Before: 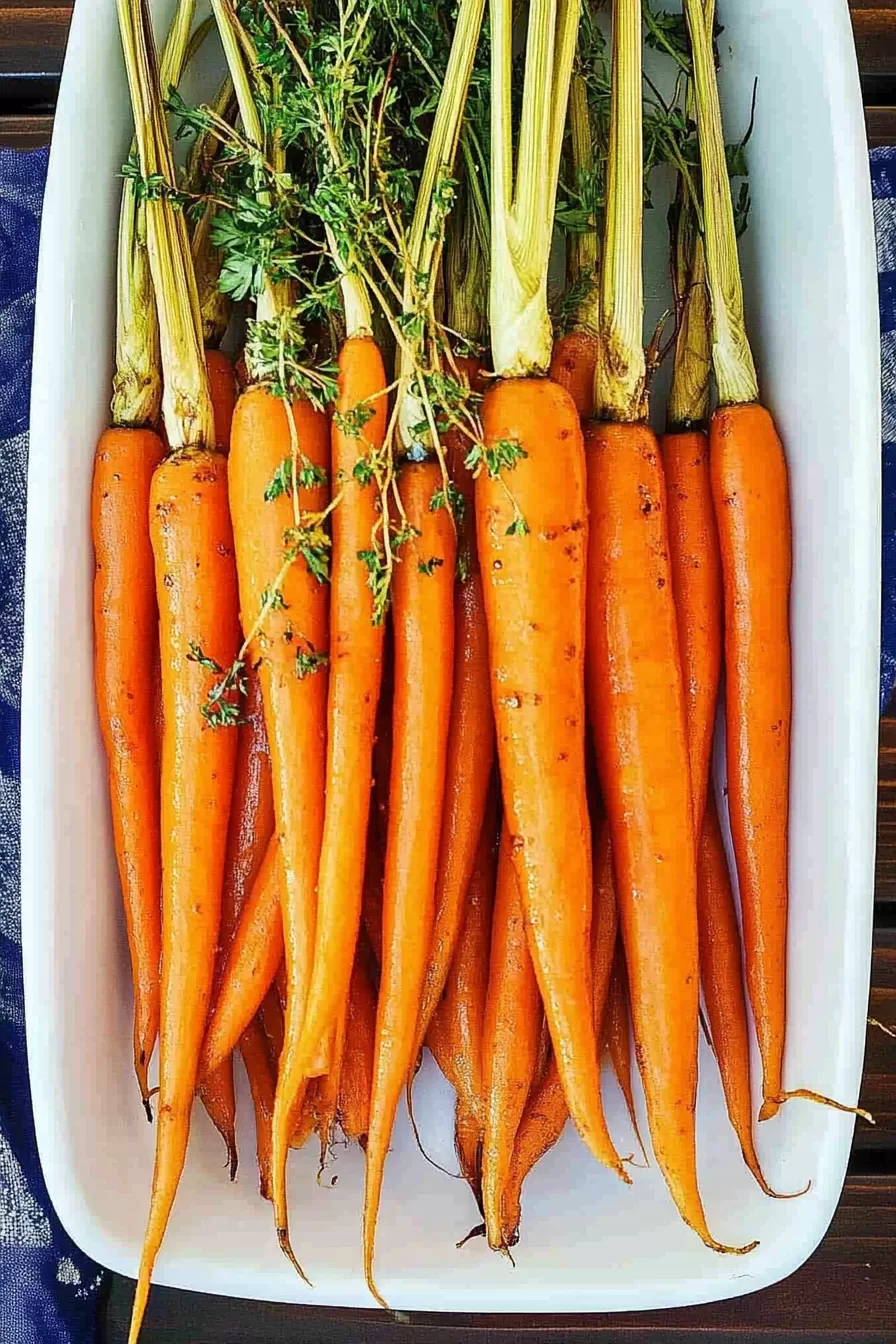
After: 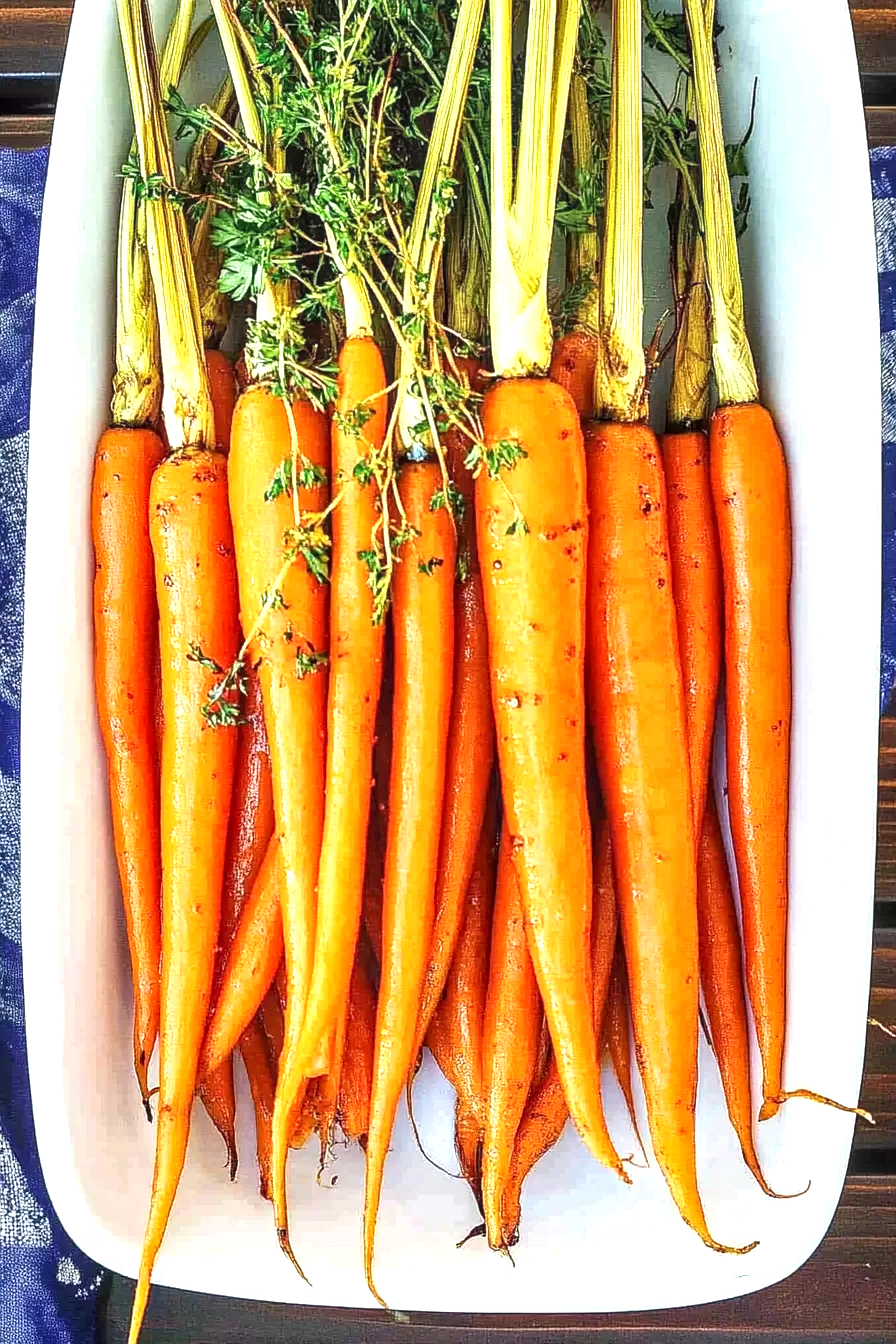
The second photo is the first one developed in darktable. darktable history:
local contrast: on, module defaults
exposure: exposure 0.775 EV, compensate exposure bias true, compensate highlight preservation false
